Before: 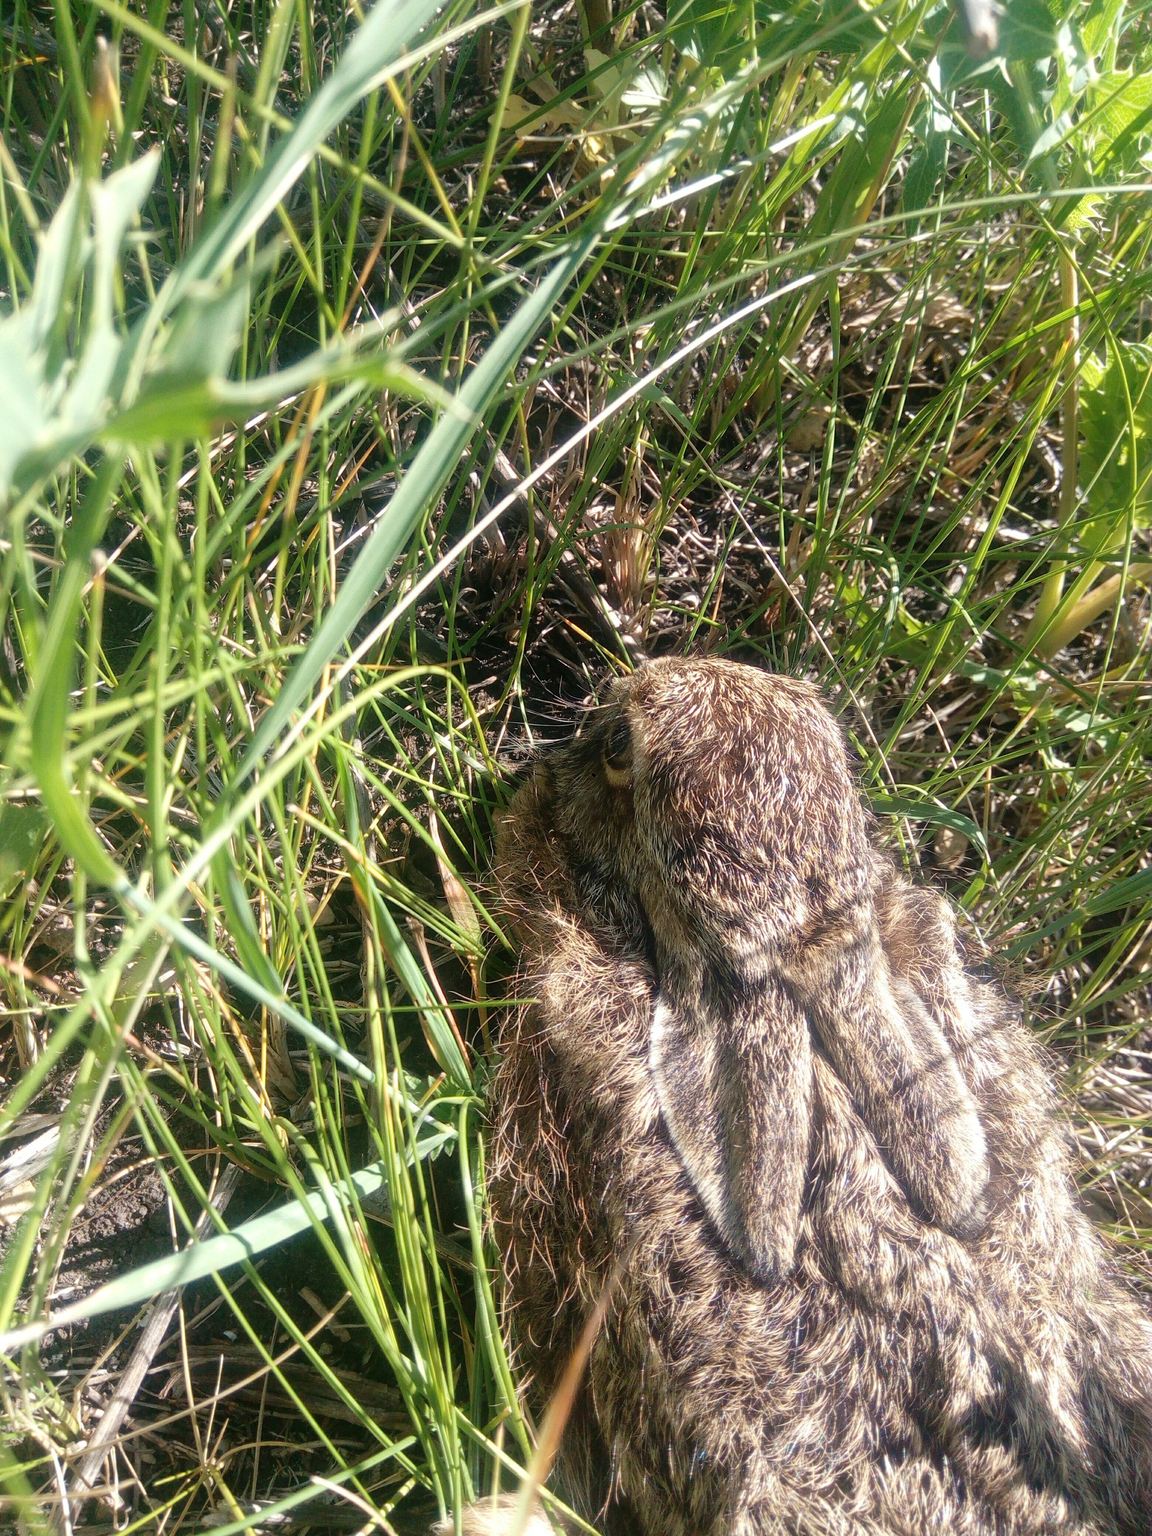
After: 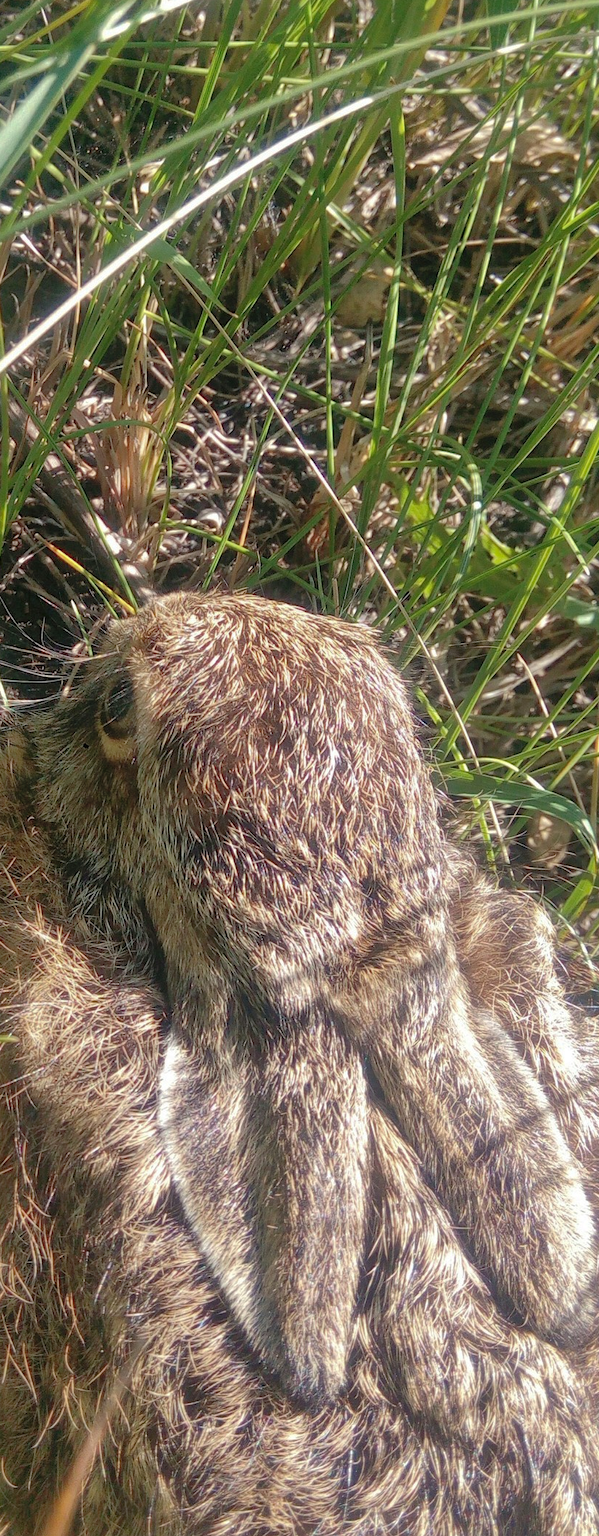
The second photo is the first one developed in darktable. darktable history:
crop: left 45.814%, top 13.026%, right 14.043%, bottom 9.817%
shadows and highlights: shadows 60.8, highlights -59.8
